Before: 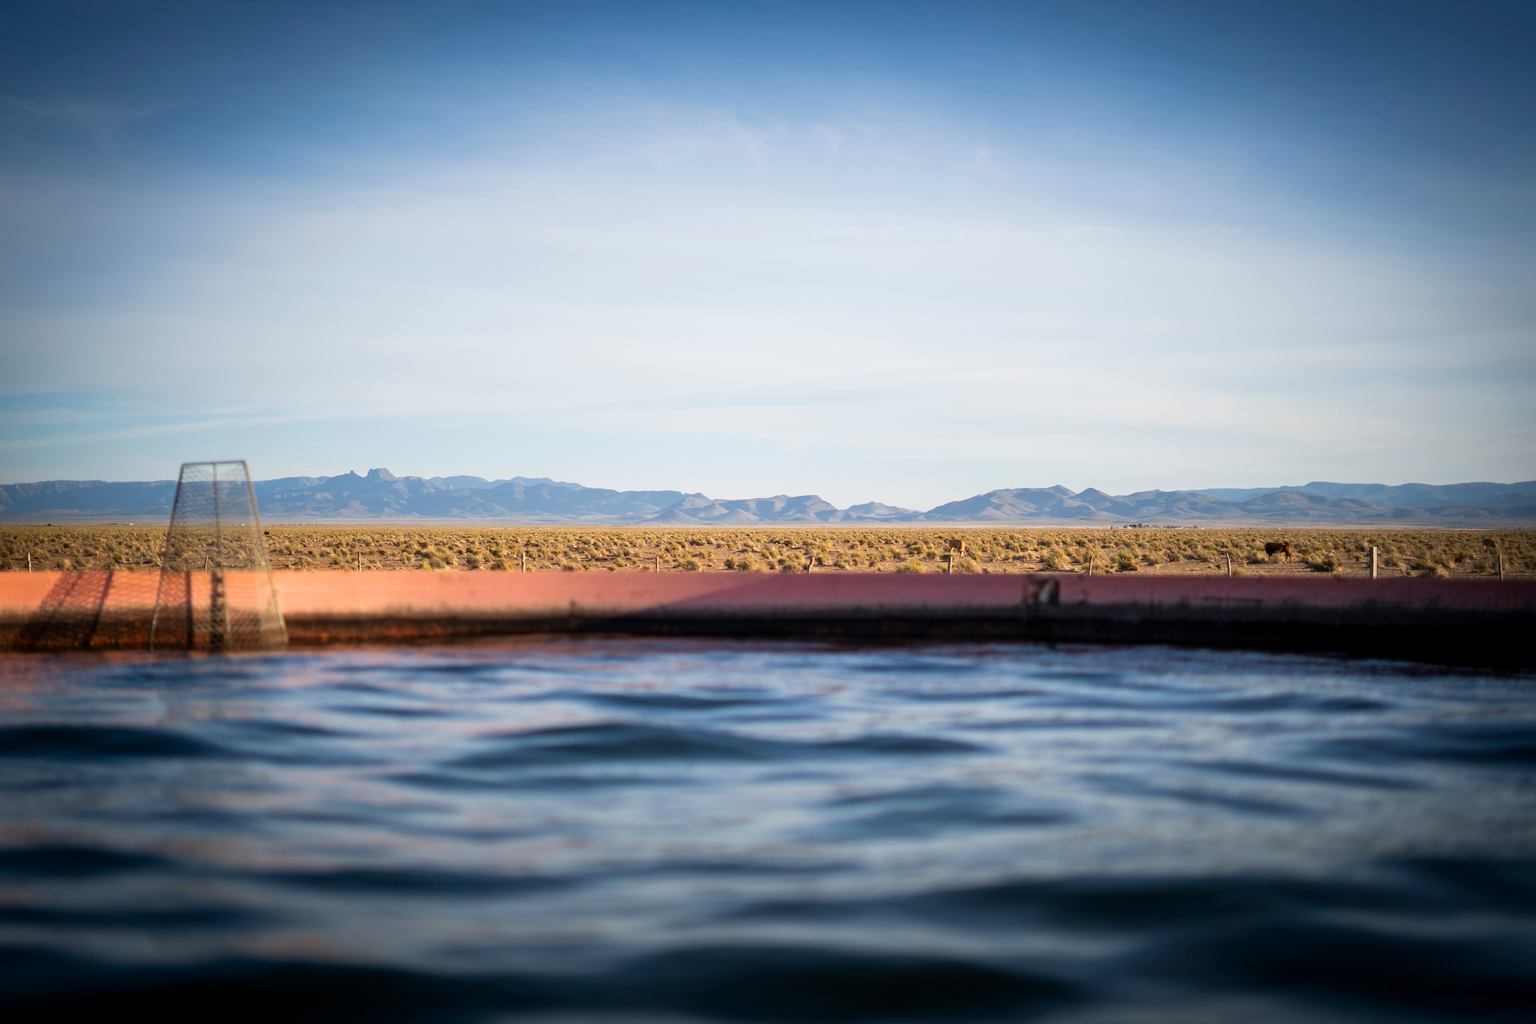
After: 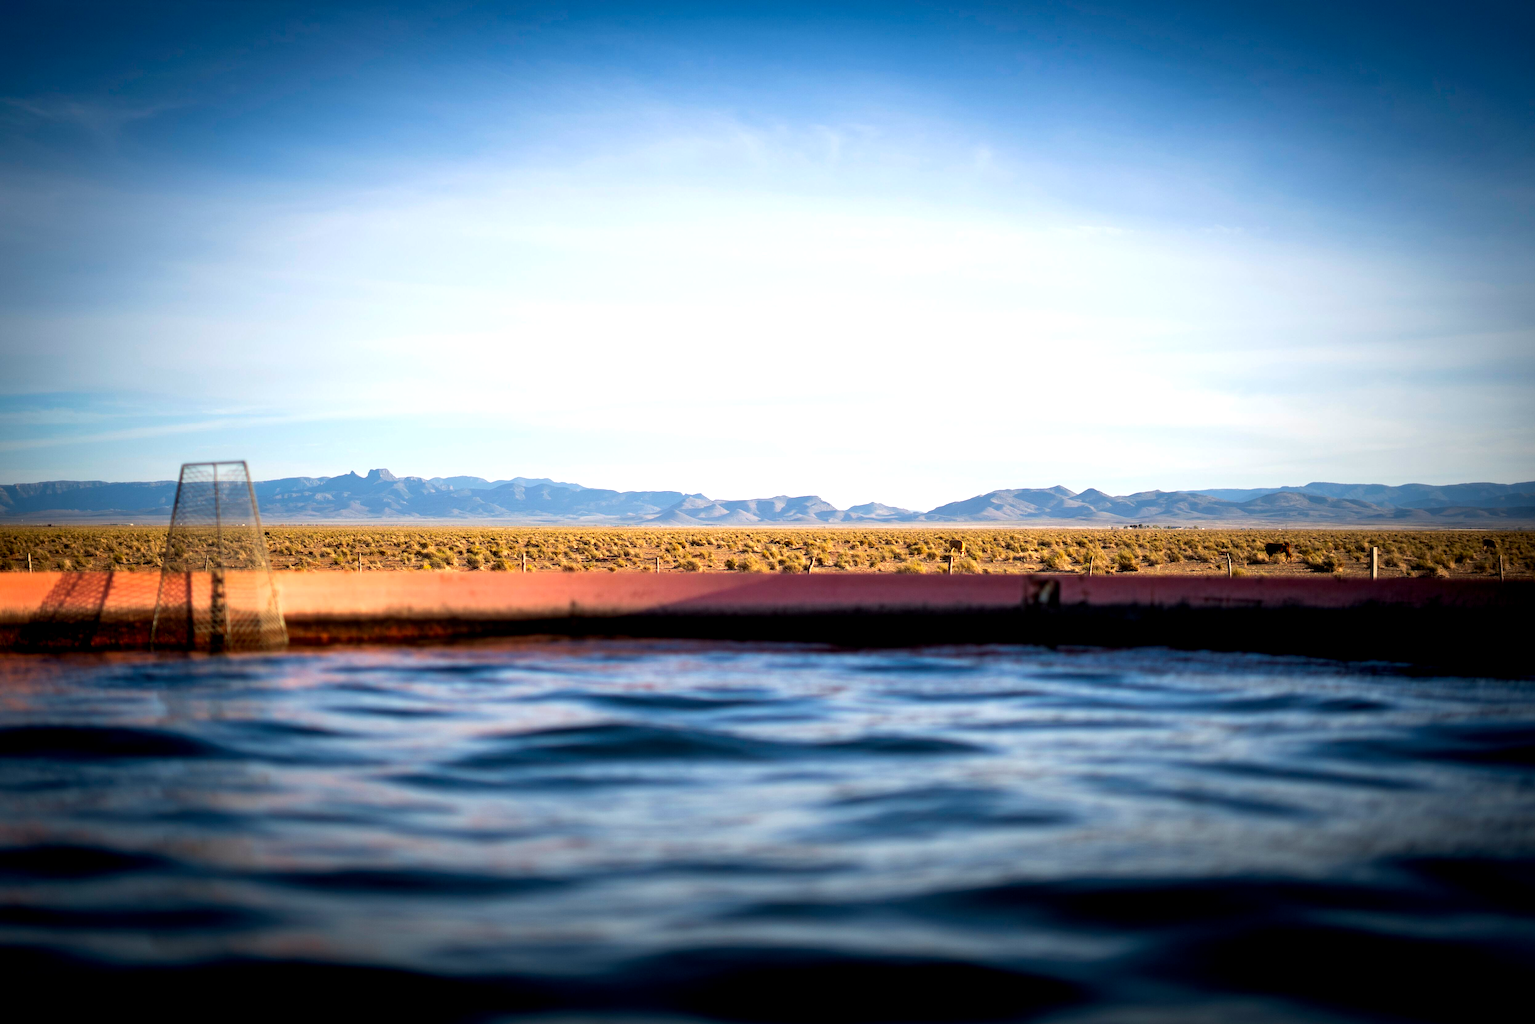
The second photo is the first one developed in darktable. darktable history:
exposure: black level correction 0.001, compensate highlight preservation false
color balance: lift [0.991, 1, 1, 1], gamma [0.996, 1, 1, 1], input saturation 98.52%, contrast 20.34%, output saturation 103.72%
